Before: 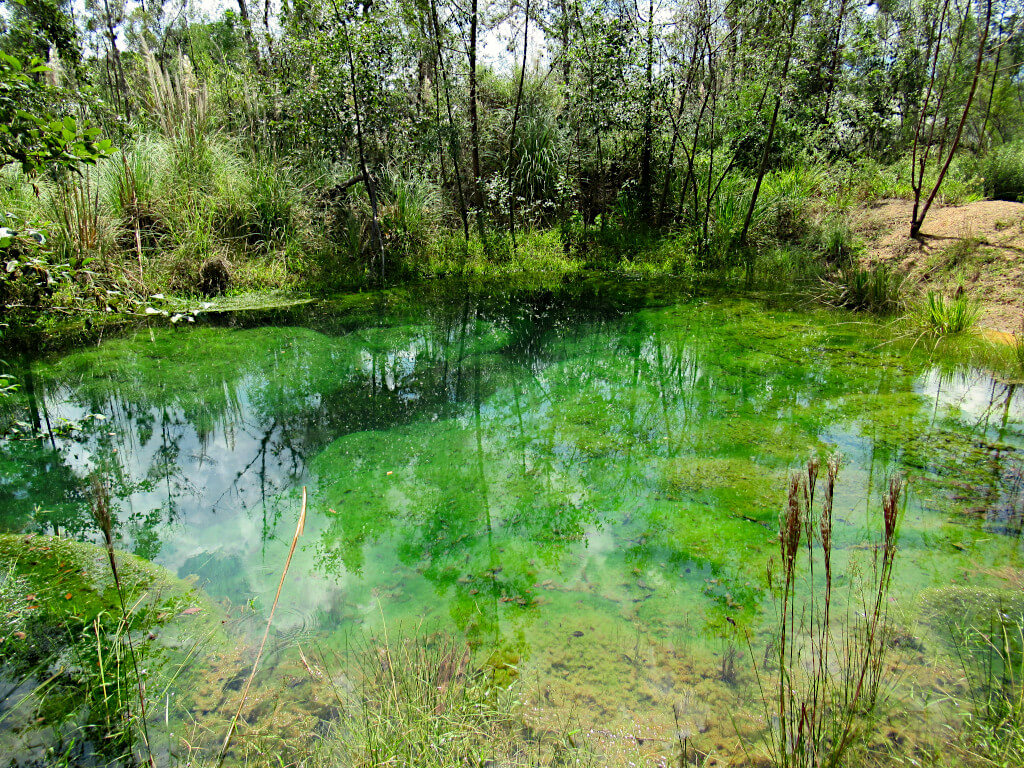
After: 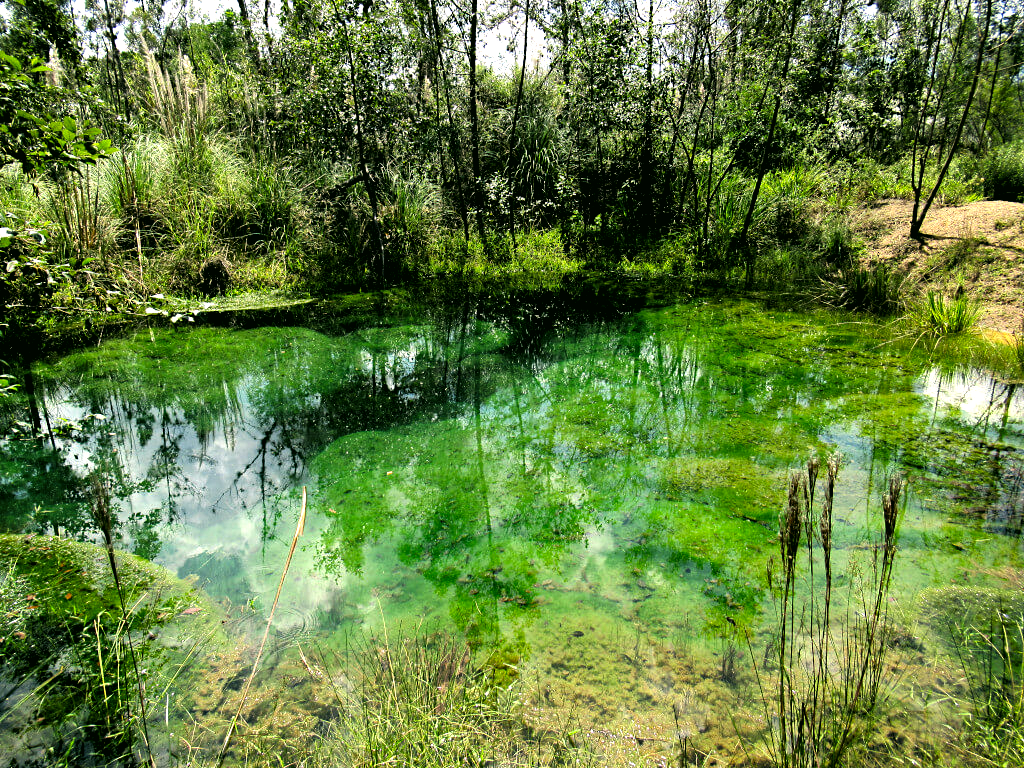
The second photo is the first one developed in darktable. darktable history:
shadows and highlights: soften with gaussian
levels: levels [0.129, 0.519, 0.867]
color correction: highlights a* 4.41, highlights b* 4.94, shadows a* -7.97, shadows b* 4.95
